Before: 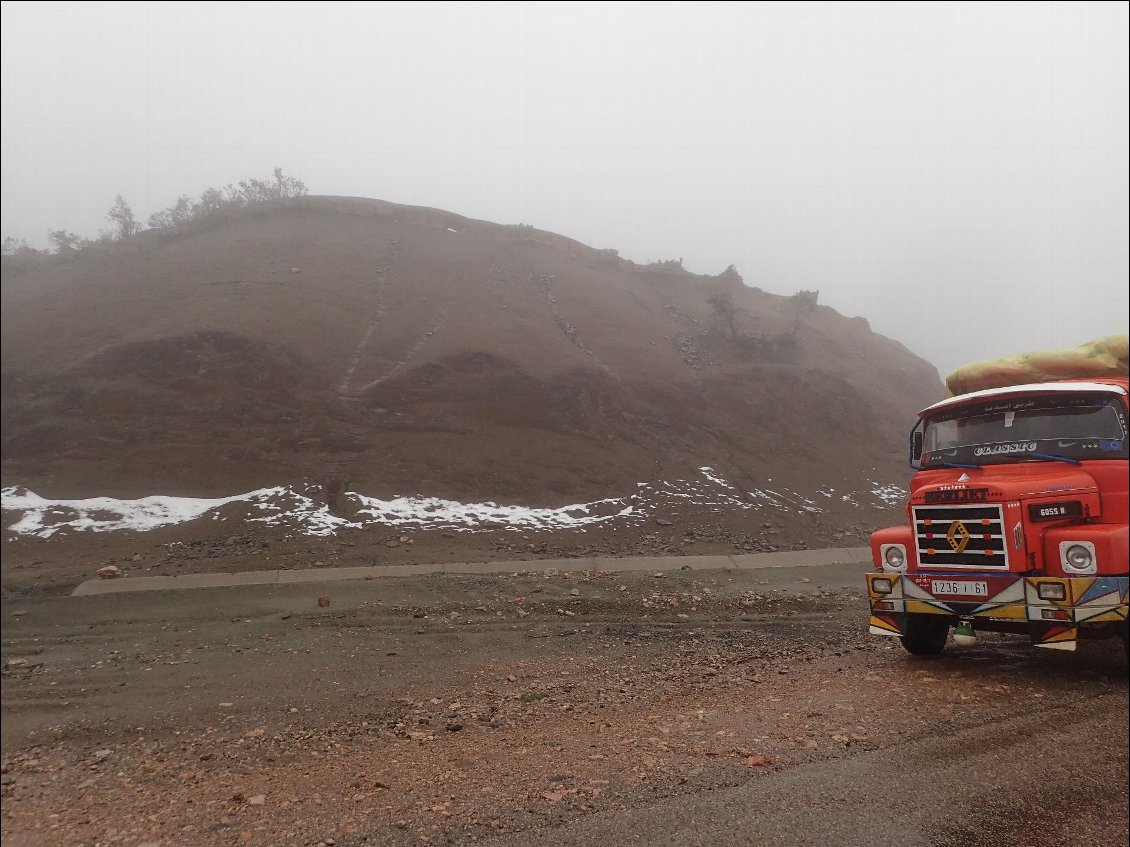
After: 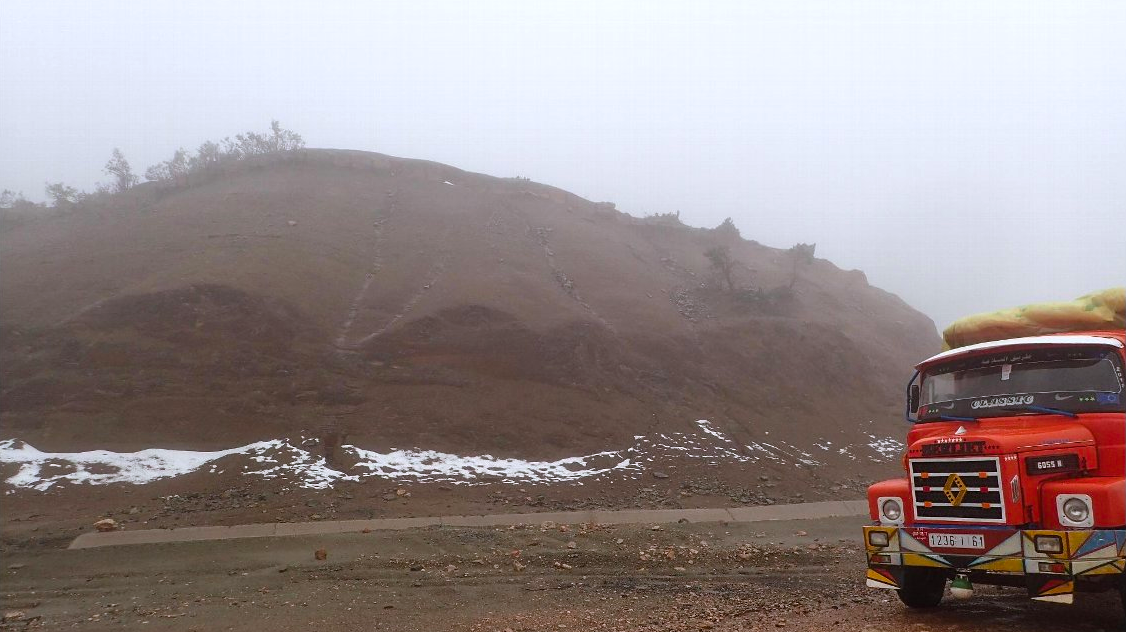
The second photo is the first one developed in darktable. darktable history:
color balance rgb: highlights gain › luminance 16.492%, highlights gain › chroma 2.907%, highlights gain › hue 261.8°, perceptual saturation grading › global saturation 19.626%, global vibrance 20%
crop: left 0.285%, top 5.562%, bottom 19.804%
